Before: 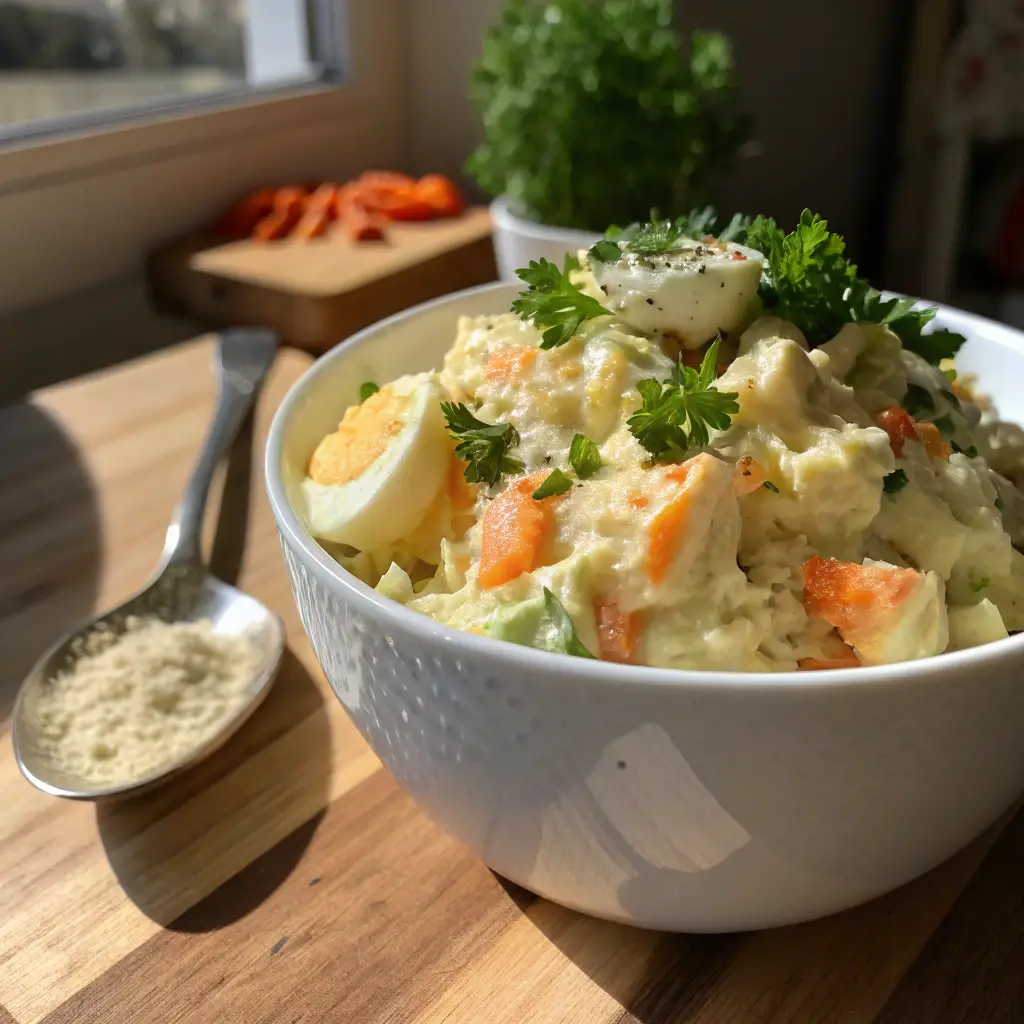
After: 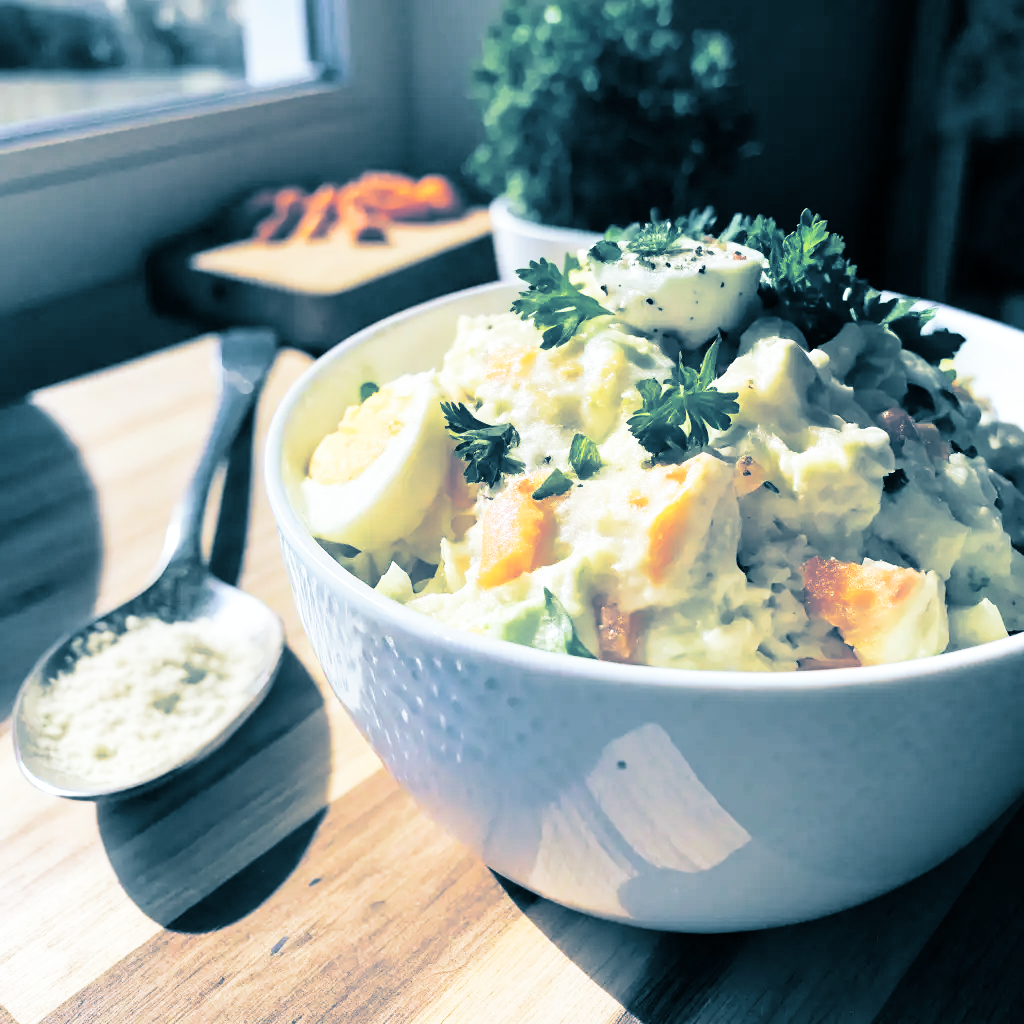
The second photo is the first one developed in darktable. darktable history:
split-toning: shadows › hue 212.4°, balance -70
white balance: red 0.967, blue 1.049
base curve: curves: ch0 [(0, 0) (0.012, 0.01) (0.073, 0.168) (0.31, 0.711) (0.645, 0.957) (1, 1)], preserve colors none
sharpen: radius 2.883, amount 0.868, threshold 47.523
color calibration: x 0.372, y 0.386, temperature 4283.97 K
